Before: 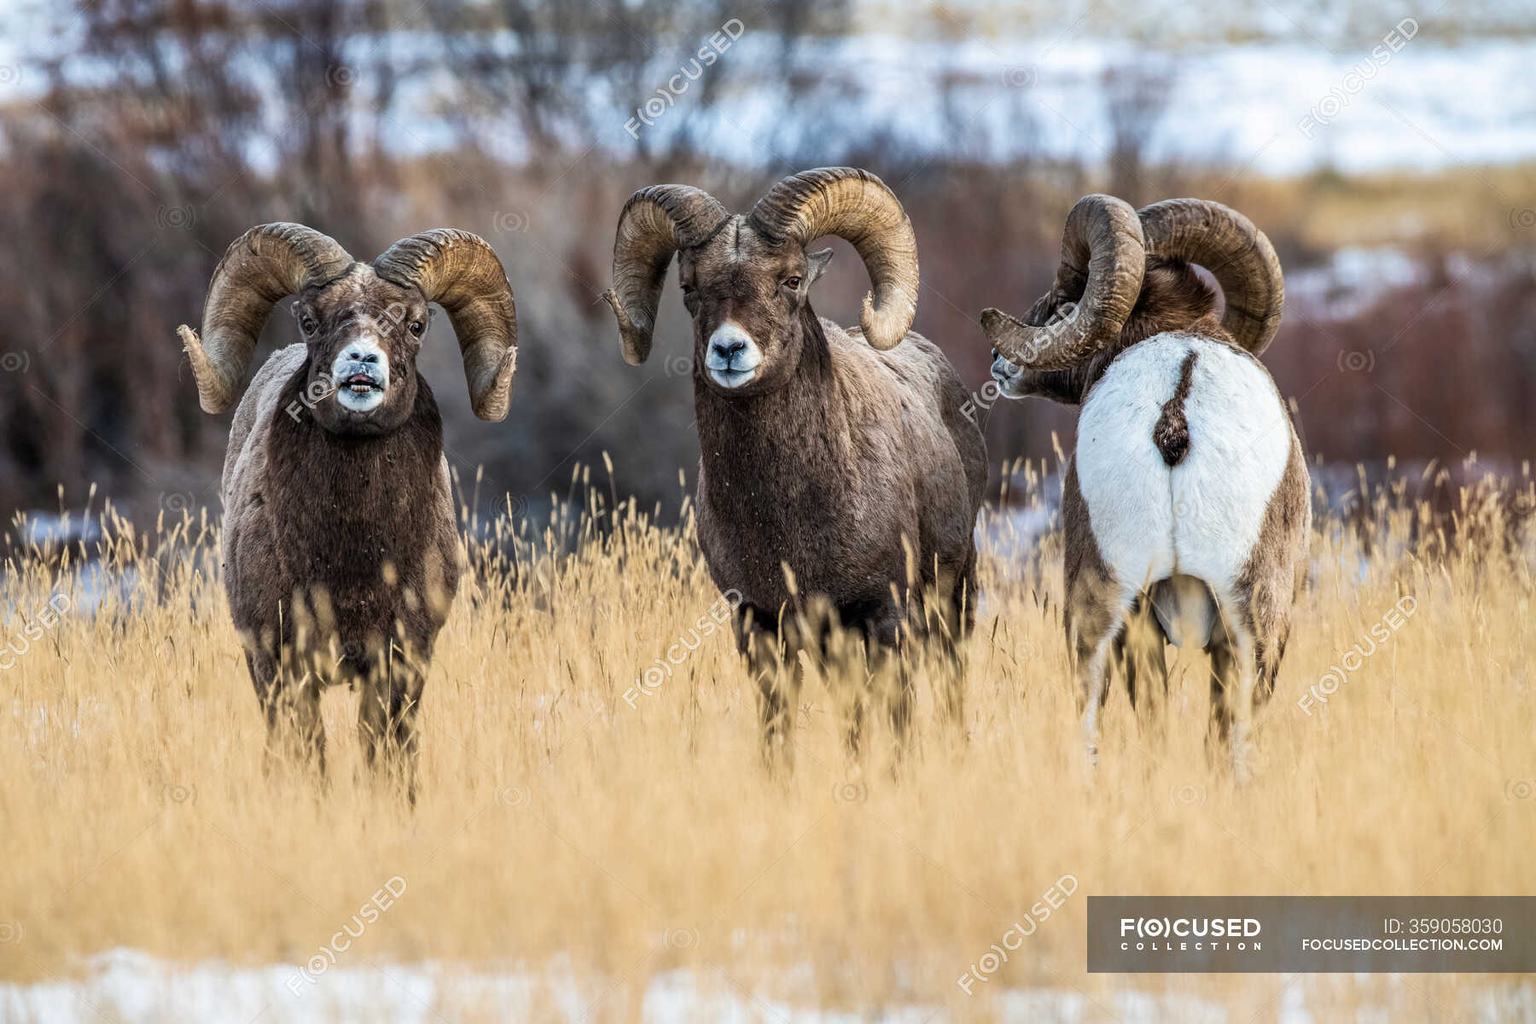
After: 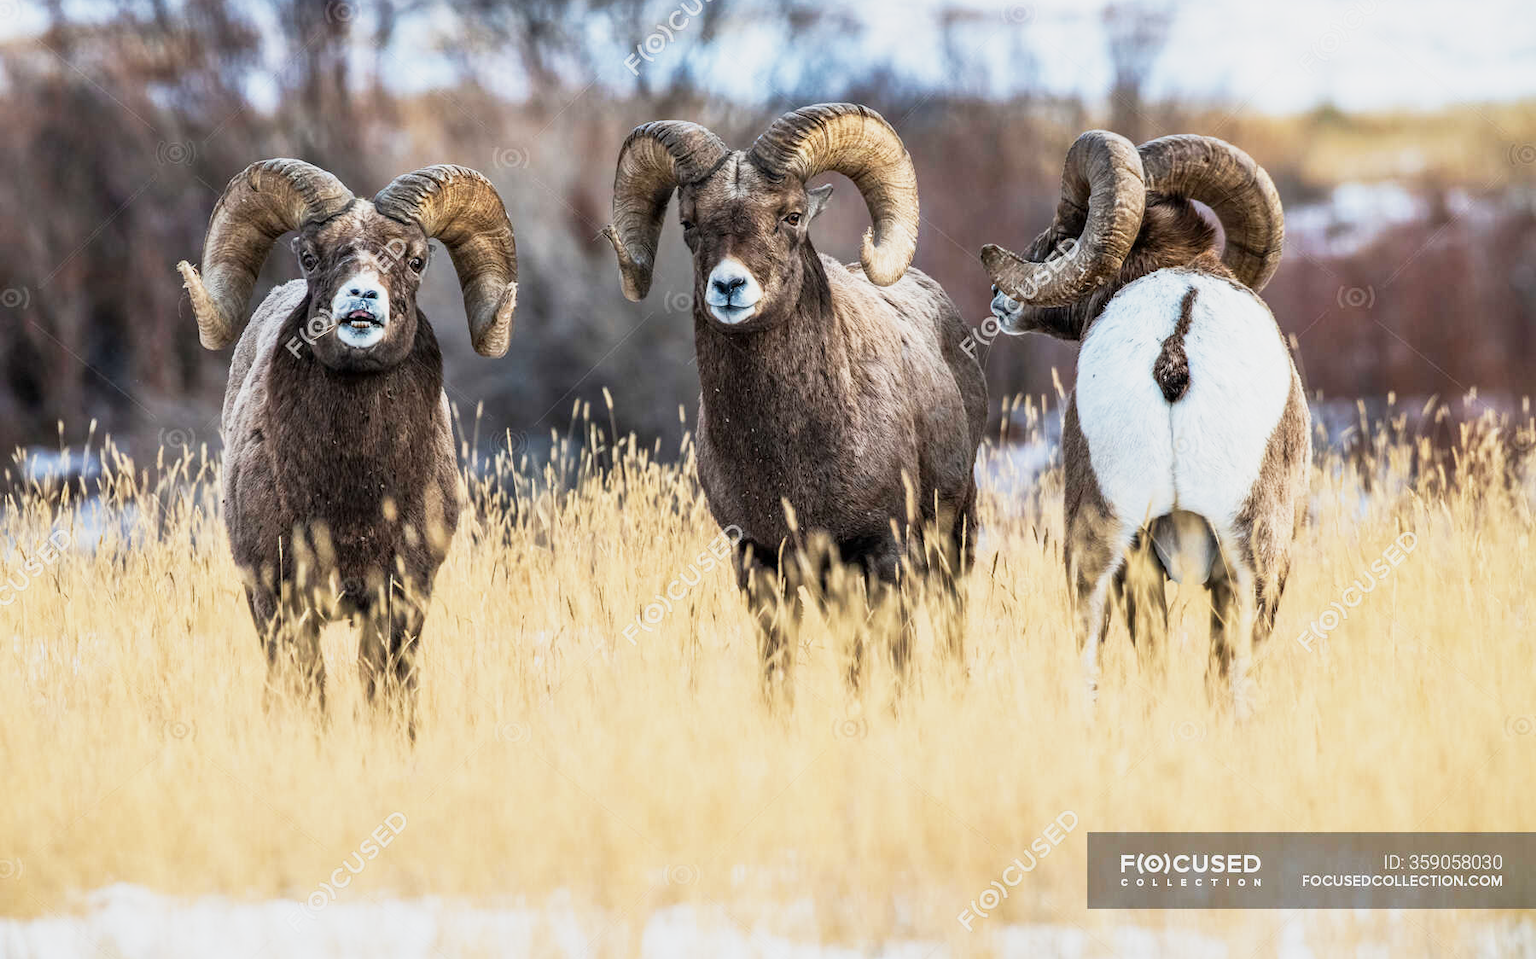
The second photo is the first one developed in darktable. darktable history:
base curve: curves: ch0 [(0, 0) (0.088, 0.125) (0.176, 0.251) (0.354, 0.501) (0.613, 0.749) (1, 0.877)], preserve colors none
crop and rotate: top 6.283%
